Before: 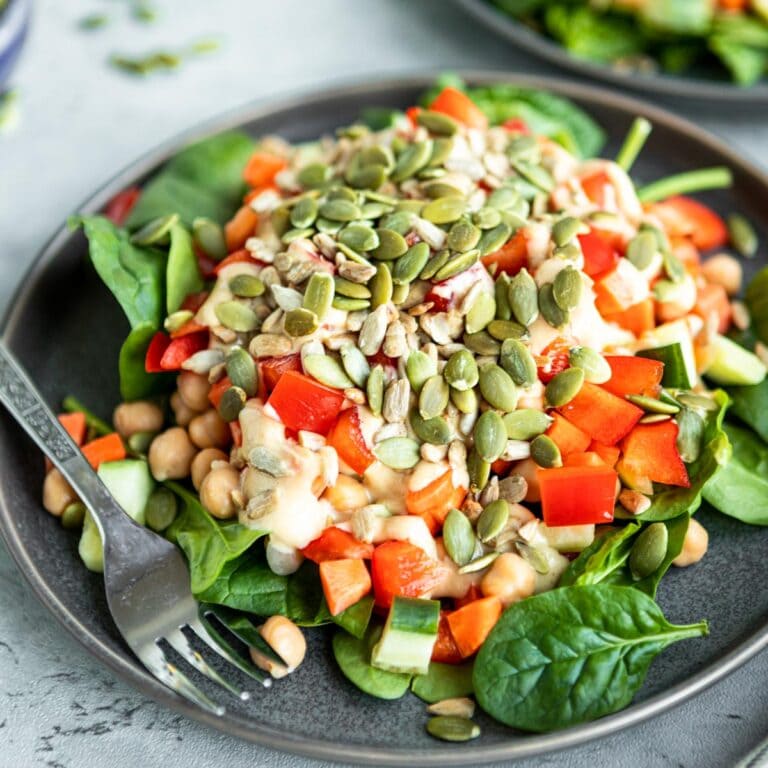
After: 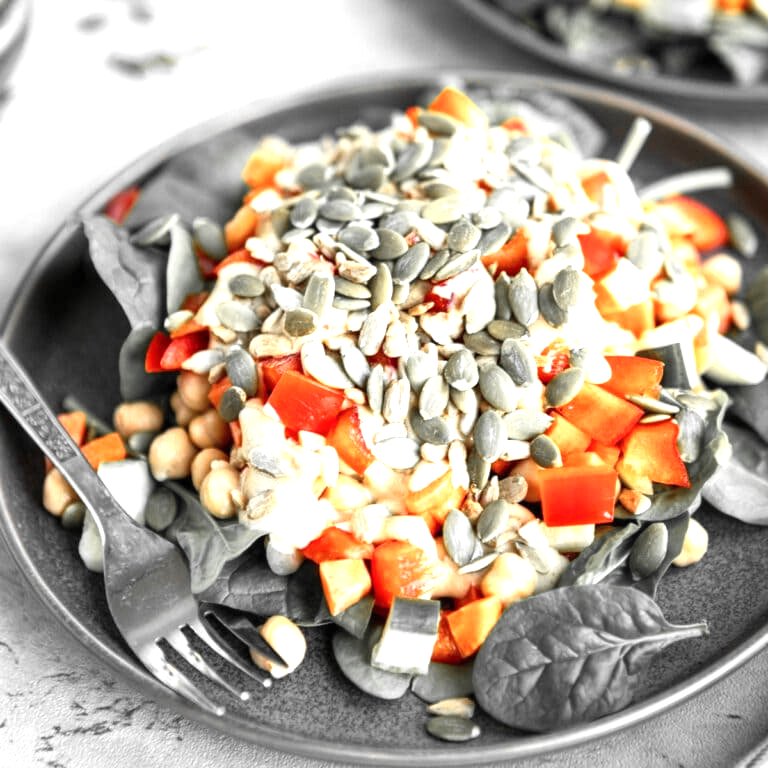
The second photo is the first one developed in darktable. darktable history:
exposure: black level correction 0, exposure 0.7 EV, compensate exposure bias true, compensate highlight preservation false
color zones: curves: ch0 [(0, 0.447) (0.184, 0.543) (0.323, 0.476) (0.429, 0.445) (0.571, 0.443) (0.714, 0.451) (0.857, 0.452) (1, 0.447)]; ch1 [(0, 0.464) (0.176, 0.46) (0.287, 0.177) (0.429, 0.002) (0.571, 0) (0.714, 0) (0.857, 0) (1, 0.464)], mix 20%
